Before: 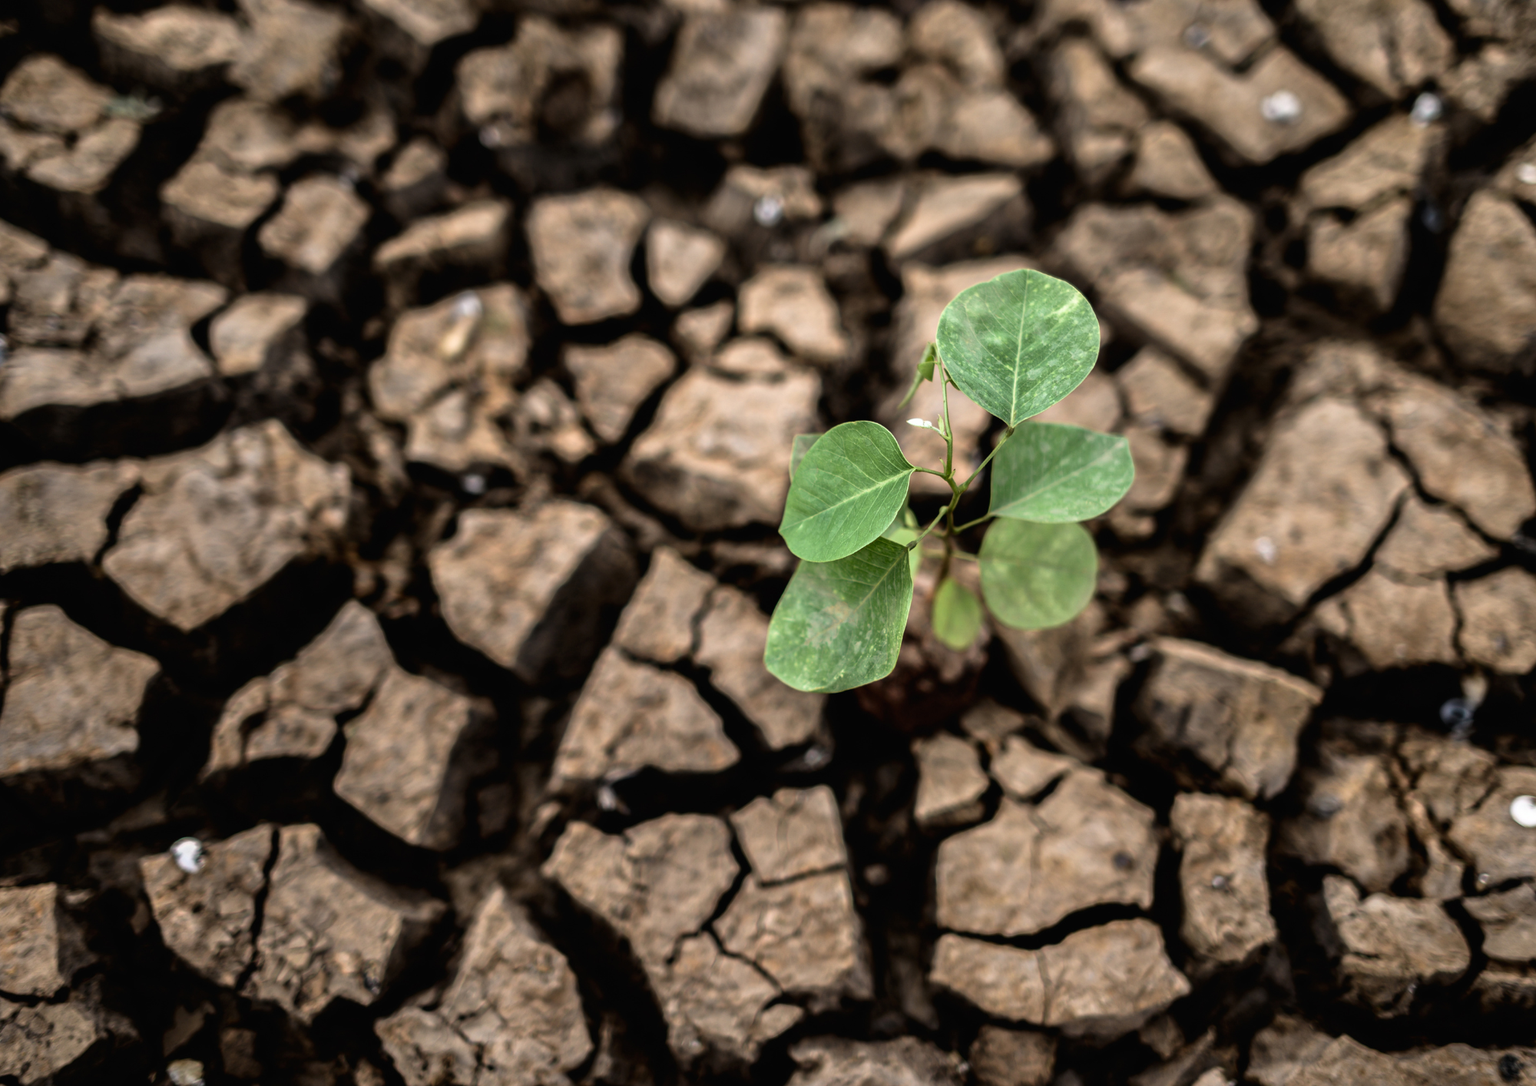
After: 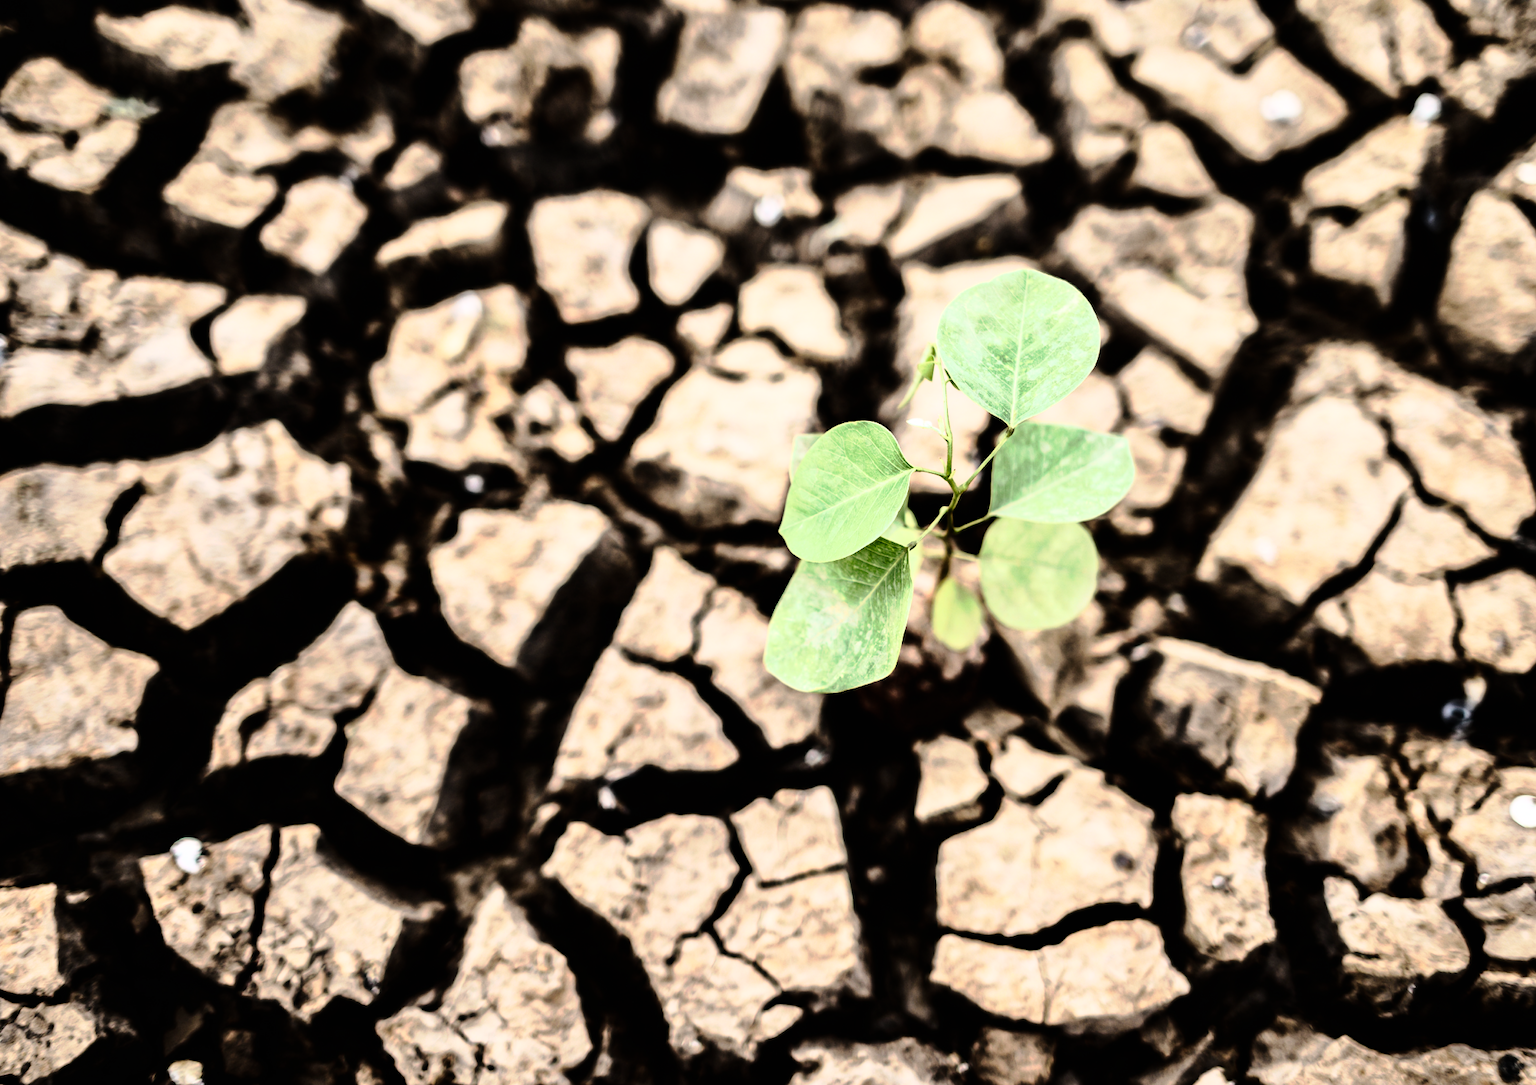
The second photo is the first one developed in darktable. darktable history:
tone curve: curves: ch0 [(0, 0) (0.003, 0.004) (0.011, 0.015) (0.025, 0.033) (0.044, 0.058) (0.069, 0.091) (0.1, 0.131) (0.136, 0.178) (0.177, 0.232) (0.224, 0.294) (0.277, 0.362) (0.335, 0.434) (0.399, 0.512) (0.468, 0.582) (0.543, 0.646) (0.623, 0.713) (0.709, 0.783) (0.801, 0.876) (0.898, 0.938) (1, 1)], preserve colors none
tone equalizer: on, module defaults
shadows and highlights: shadows 32, highlights -32, soften with gaussian
rgb curve: curves: ch0 [(0, 0) (0.21, 0.15) (0.24, 0.21) (0.5, 0.75) (0.75, 0.96) (0.89, 0.99) (1, 1)]; ch1 [(0, 0.02) (0.21, 0.13) (0.25, 0.2) (0.5, 0.67) (0.75, 0.9) (0.89, 0.97) (1, 1)]; ch2 [(0, 0.02) (0.21, 0.13) (0.25, 0.2) (0.5, 0.67) (0.75, 0.9) (0.89, 0.97) (1, 1)], compensate middle gray true
